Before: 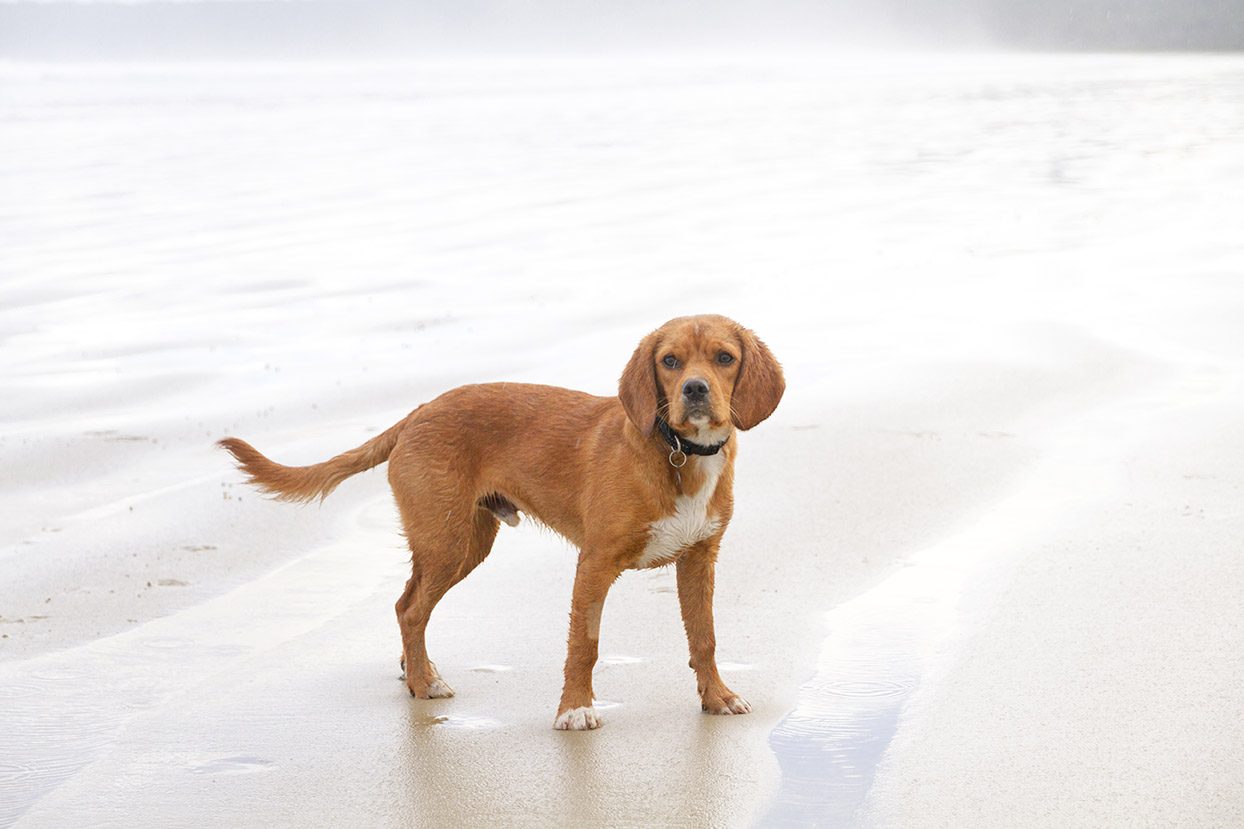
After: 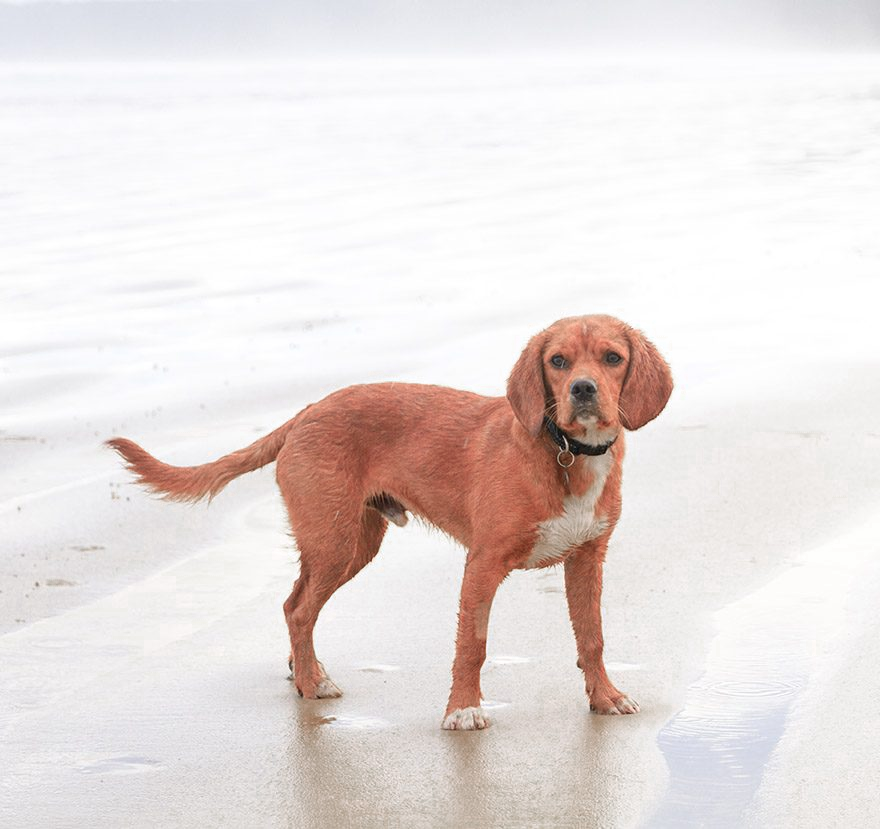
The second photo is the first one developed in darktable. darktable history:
crop and rotate: left 9.061%, right 20.142%
color zones: curves: ch0 [(0.006, 0.385) (0.143, 0.563) (0.243, 0.321) (0.352, 0.464) (0.516, 0.456) (0.625, 0.5) (0.75, 0.5) (0.875, 0.5)]; ch1 [(0, 0.5) (0.134, 0.504) (0.246, 0.463) (0.421, 0.515) (0.5, 0.56) (0.625, 0.5) (0.75, 0.5) (0.875, 0.5)]; ch2 [(0, 0.5) (0.131, 0.426) (0.307, 0.289) (0.38, 0.188) (0.513, 0.216) (0.625, 0.548) (0.75, 0.468) (0.838, 0.396) (0.971, 0.311)]
